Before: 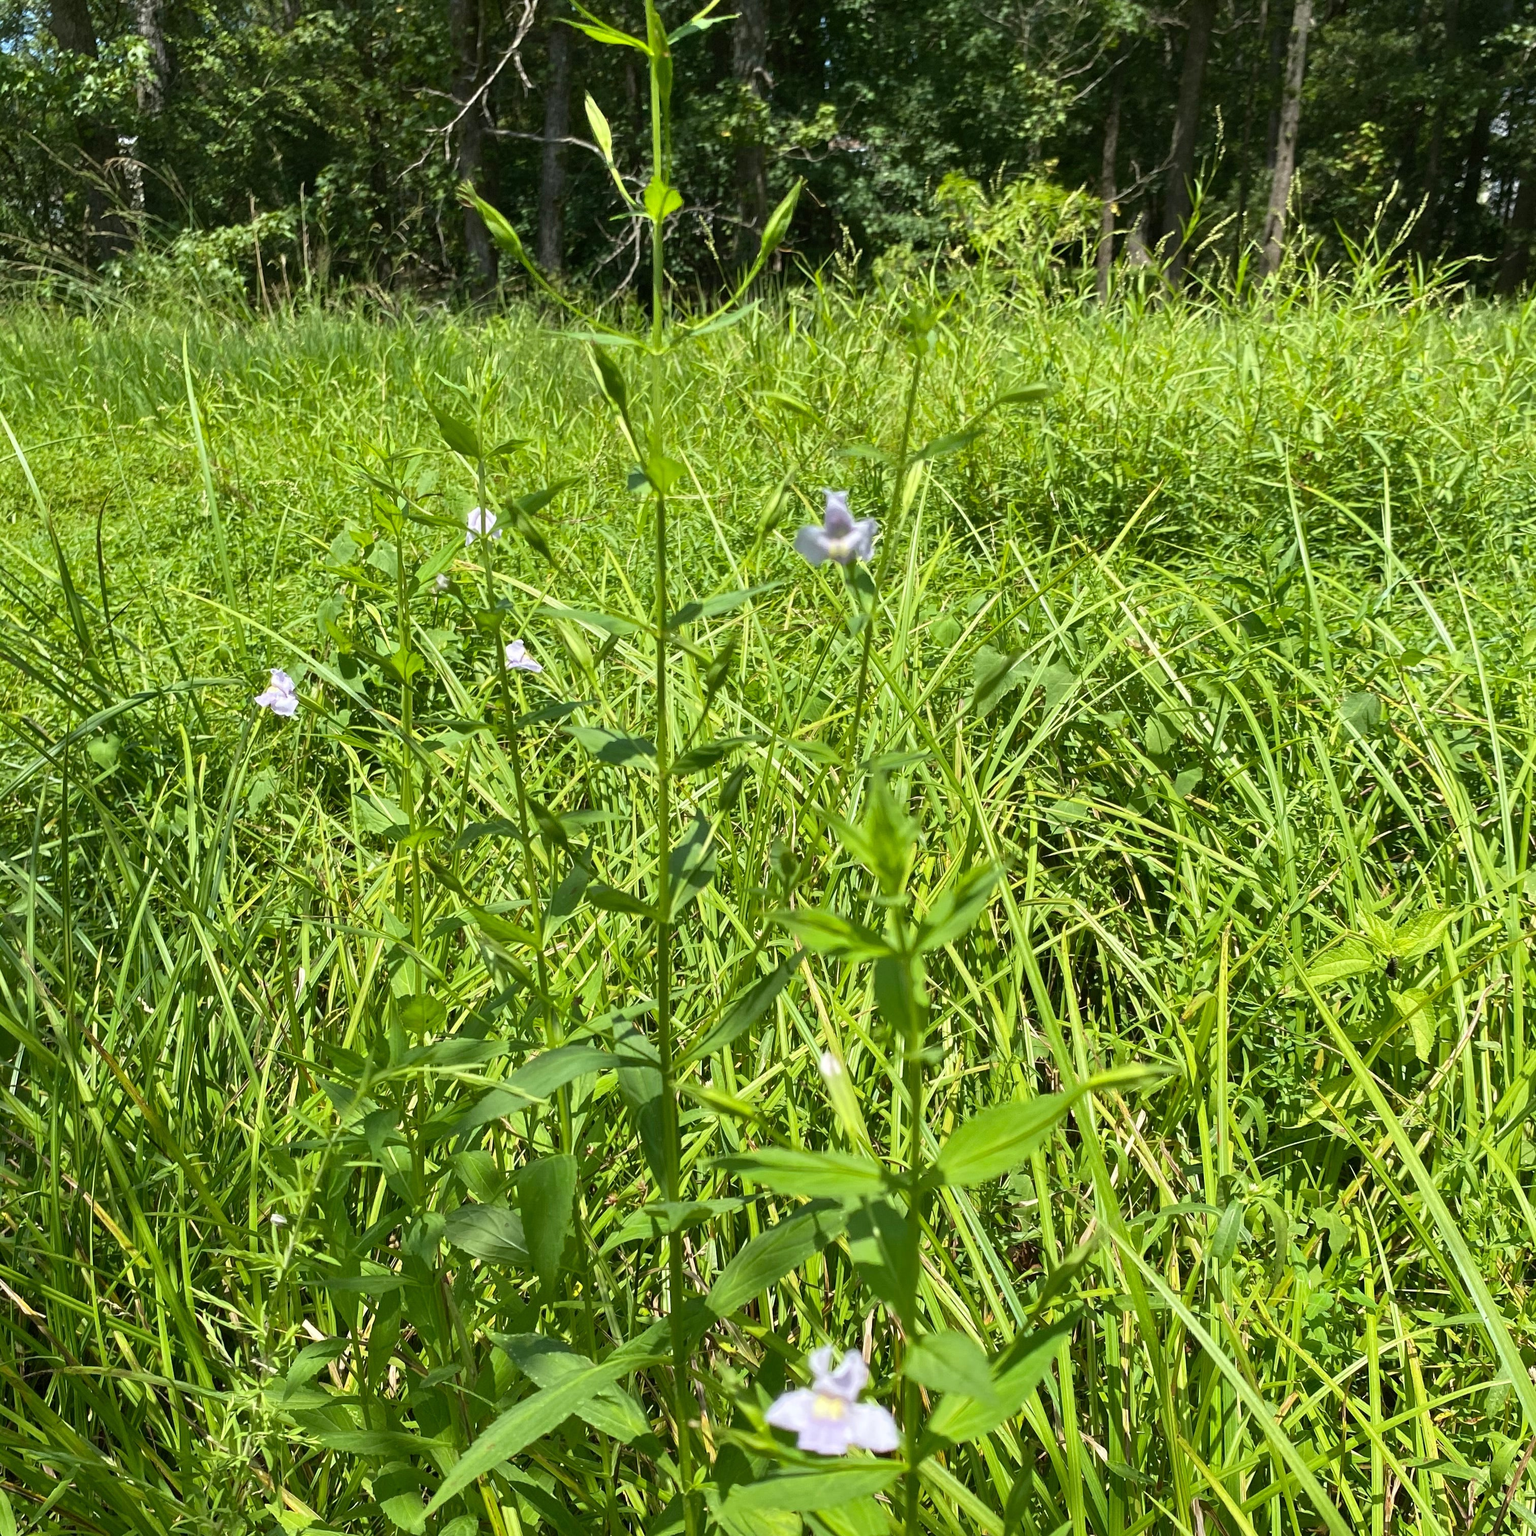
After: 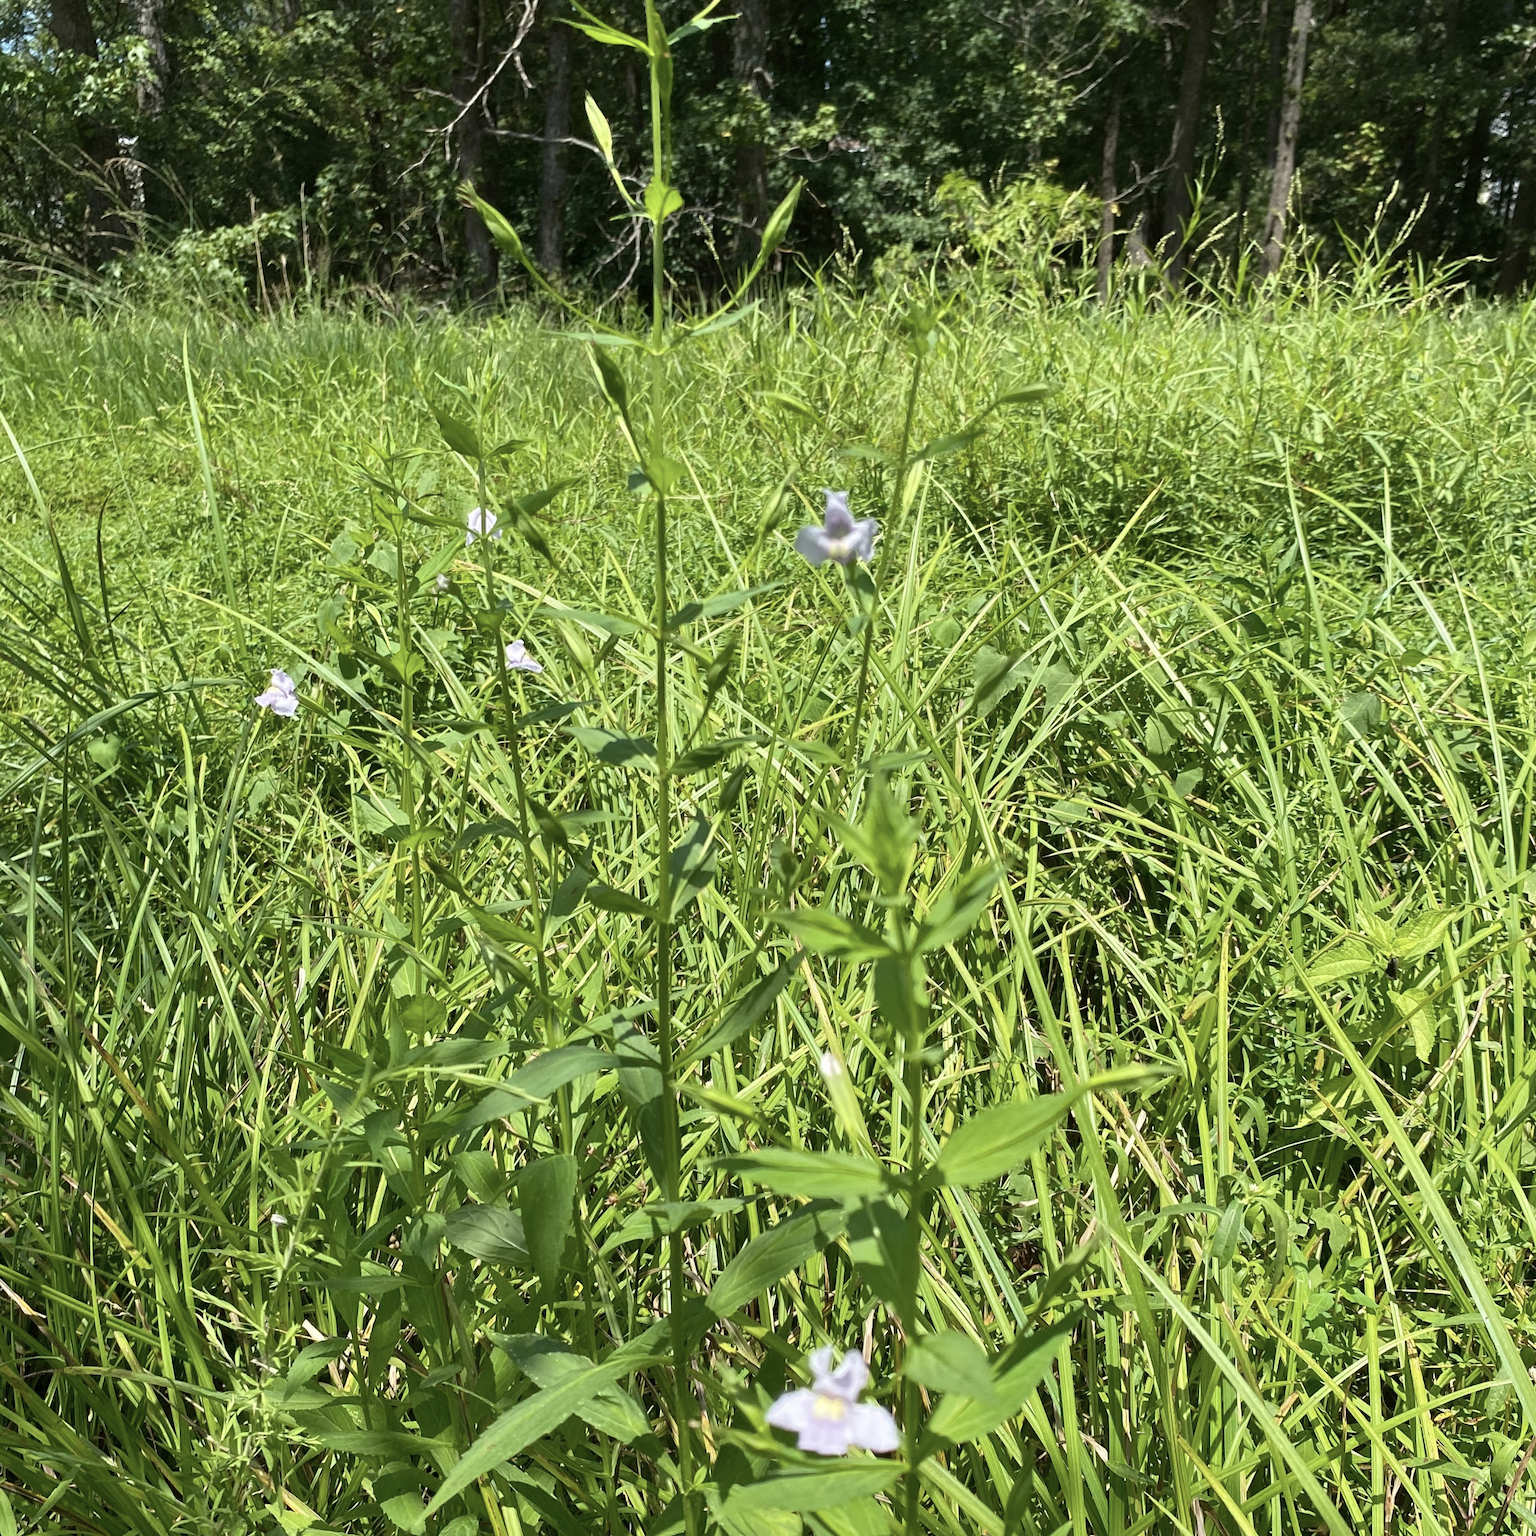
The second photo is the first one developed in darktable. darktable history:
contrast brightness saturation: contrast 0.059, brightness -0.008, saturation -0.22
